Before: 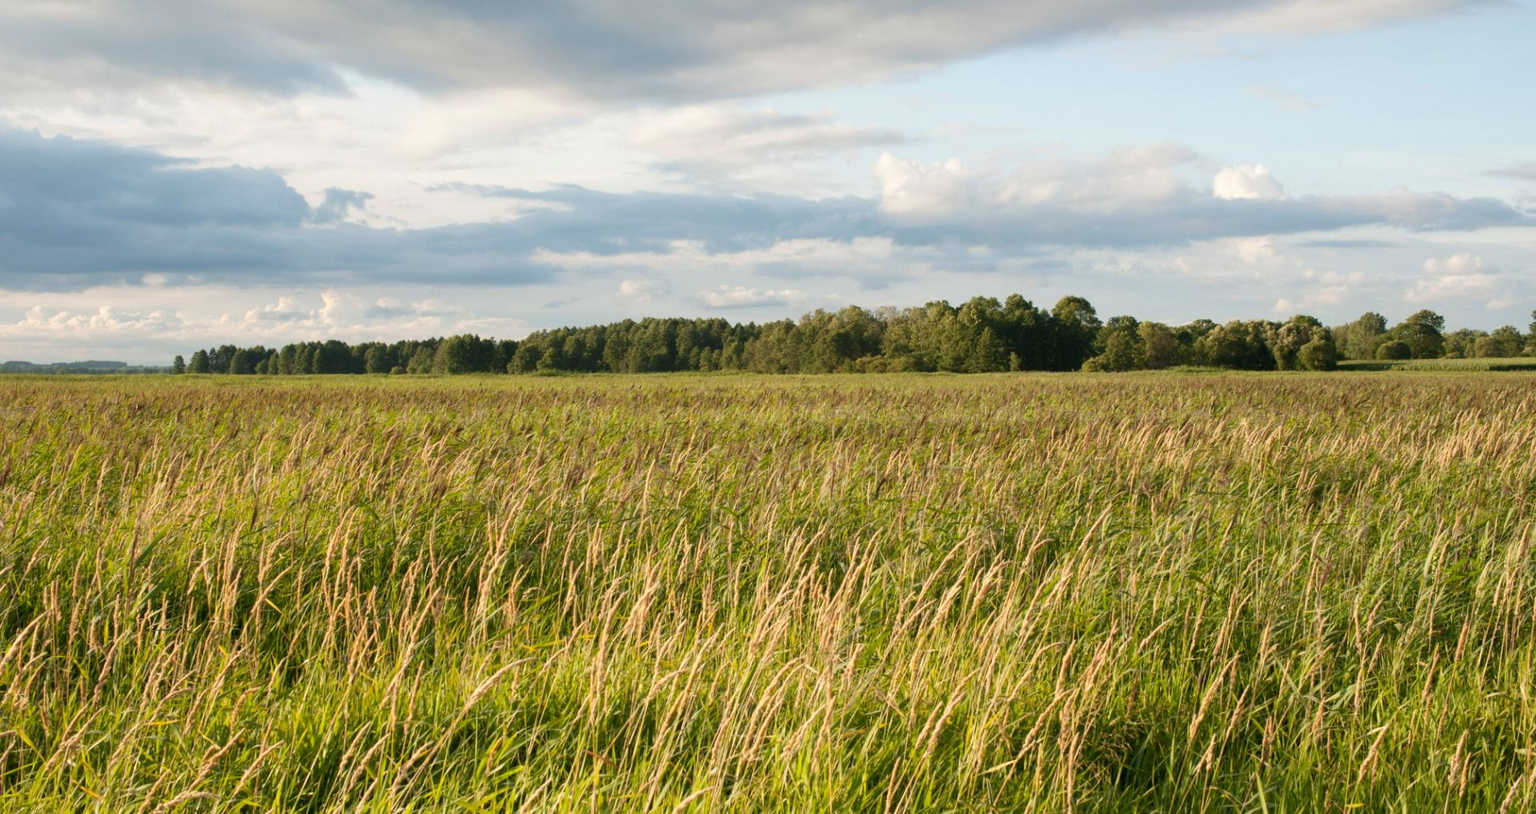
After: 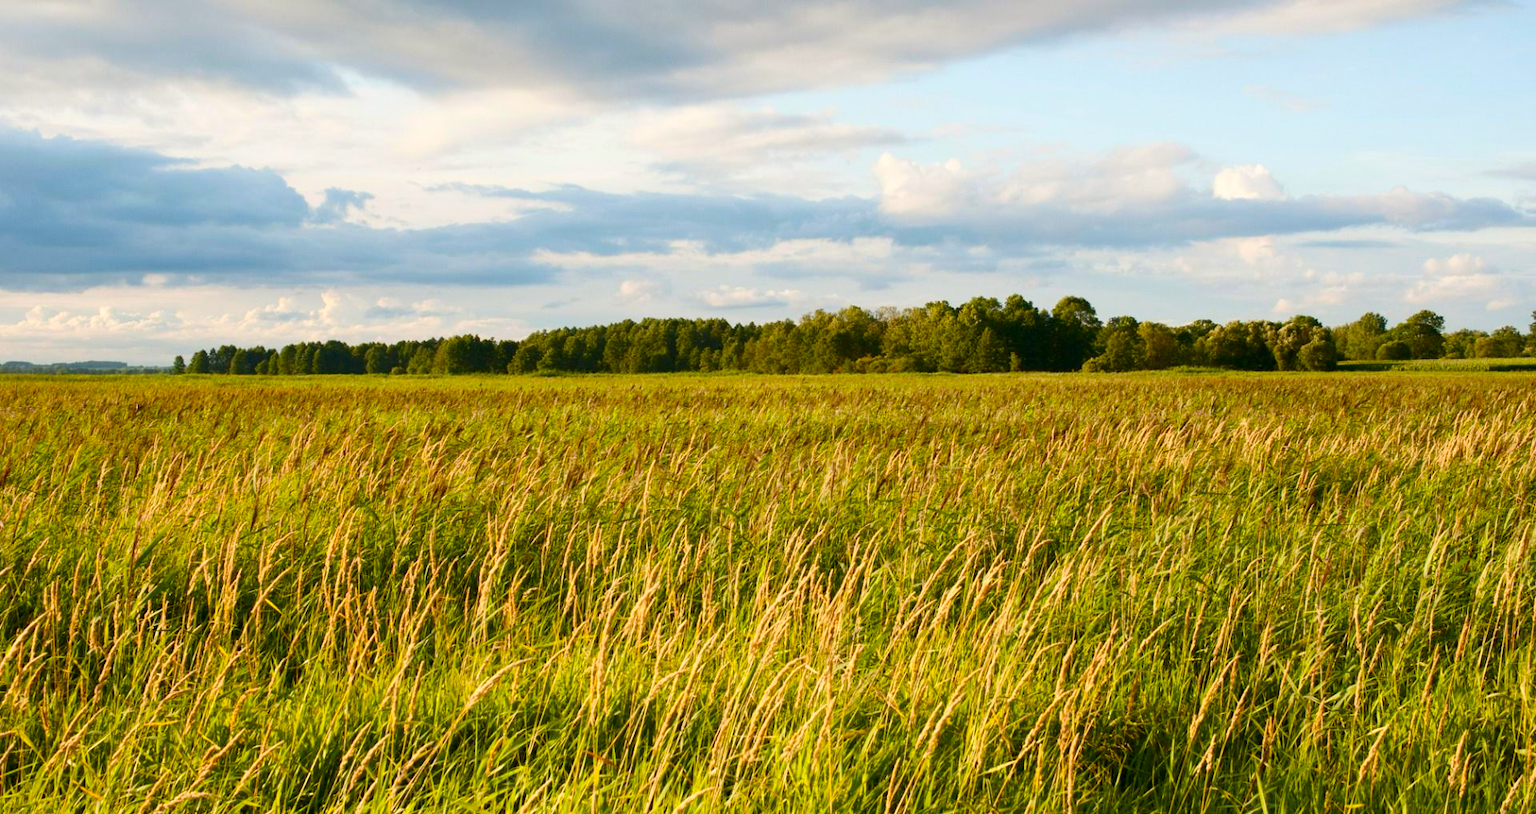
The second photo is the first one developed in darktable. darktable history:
contrast brightness saturation: contrast 0.154, brightness -0.007, saturation 0.104
color balance rgb: power › chroma 0.324%, power › hue 24.28°, linear chroma grading › global chroma 14.644%, perceptual saturation grading › global saturation 20%, perceptual saturation grading › highlights -25.334%, perceptual saturation grading › shadows 25.974%, global vibrance 24.815%
